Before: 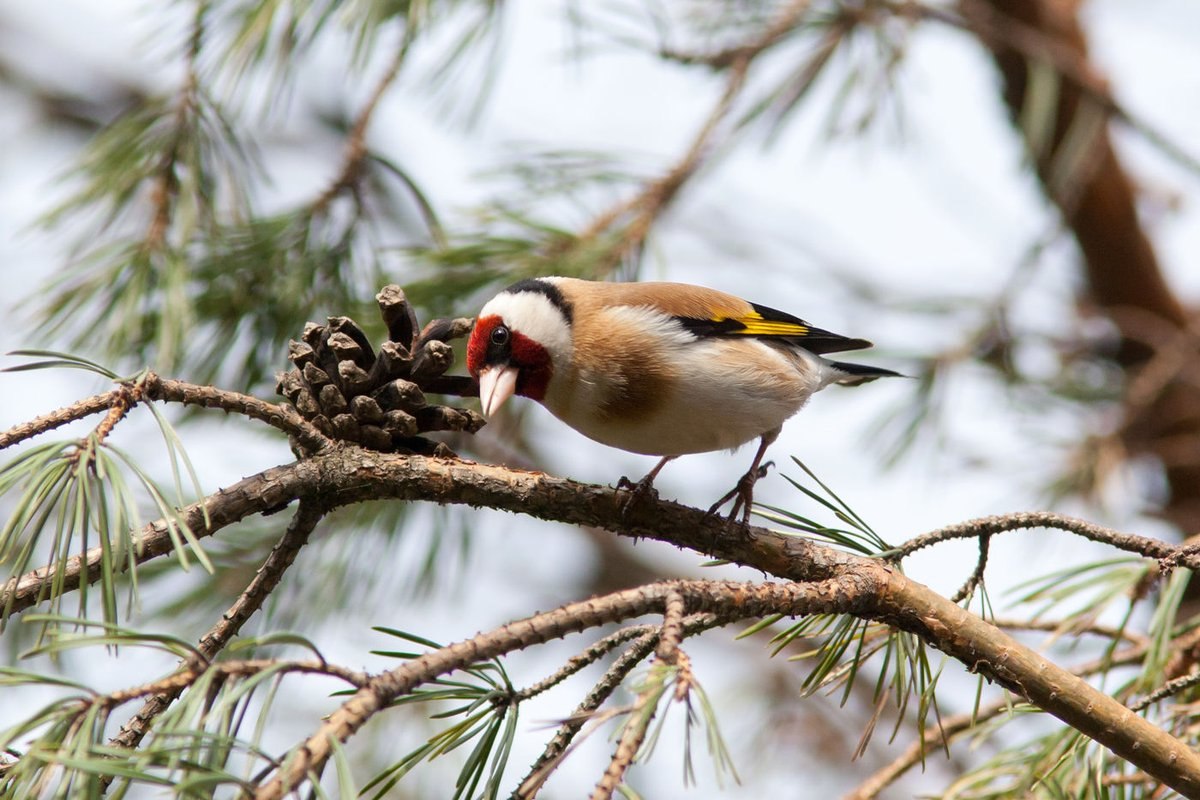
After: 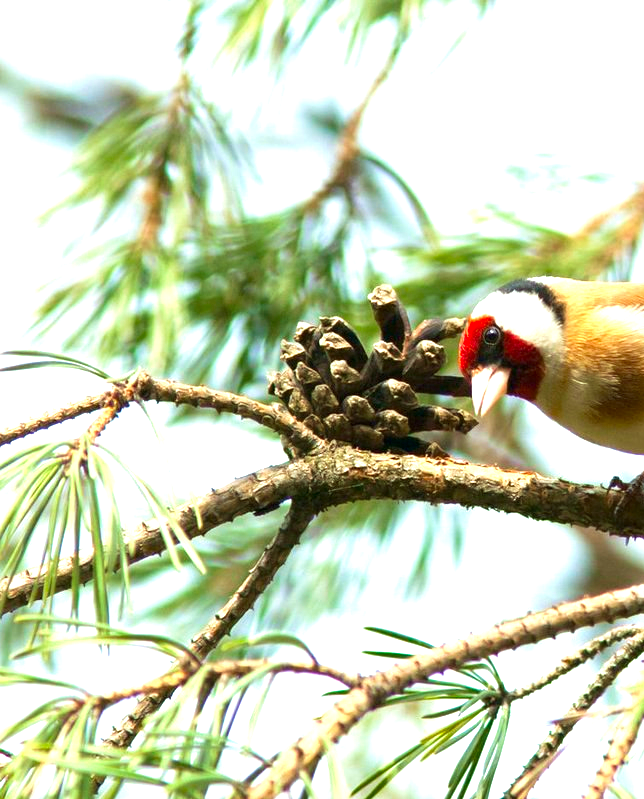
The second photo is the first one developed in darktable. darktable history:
exposure: black level correction 0, exposure 1.199 EV, compensate highlight preservation false
color correction: highlights a* -7.48, highlights b* 0.901, shadows a* -3.47, saturation 1.41
velvia: on, module defaults
crop: left 0.738%, right 45.541%, bottom 0.085%
